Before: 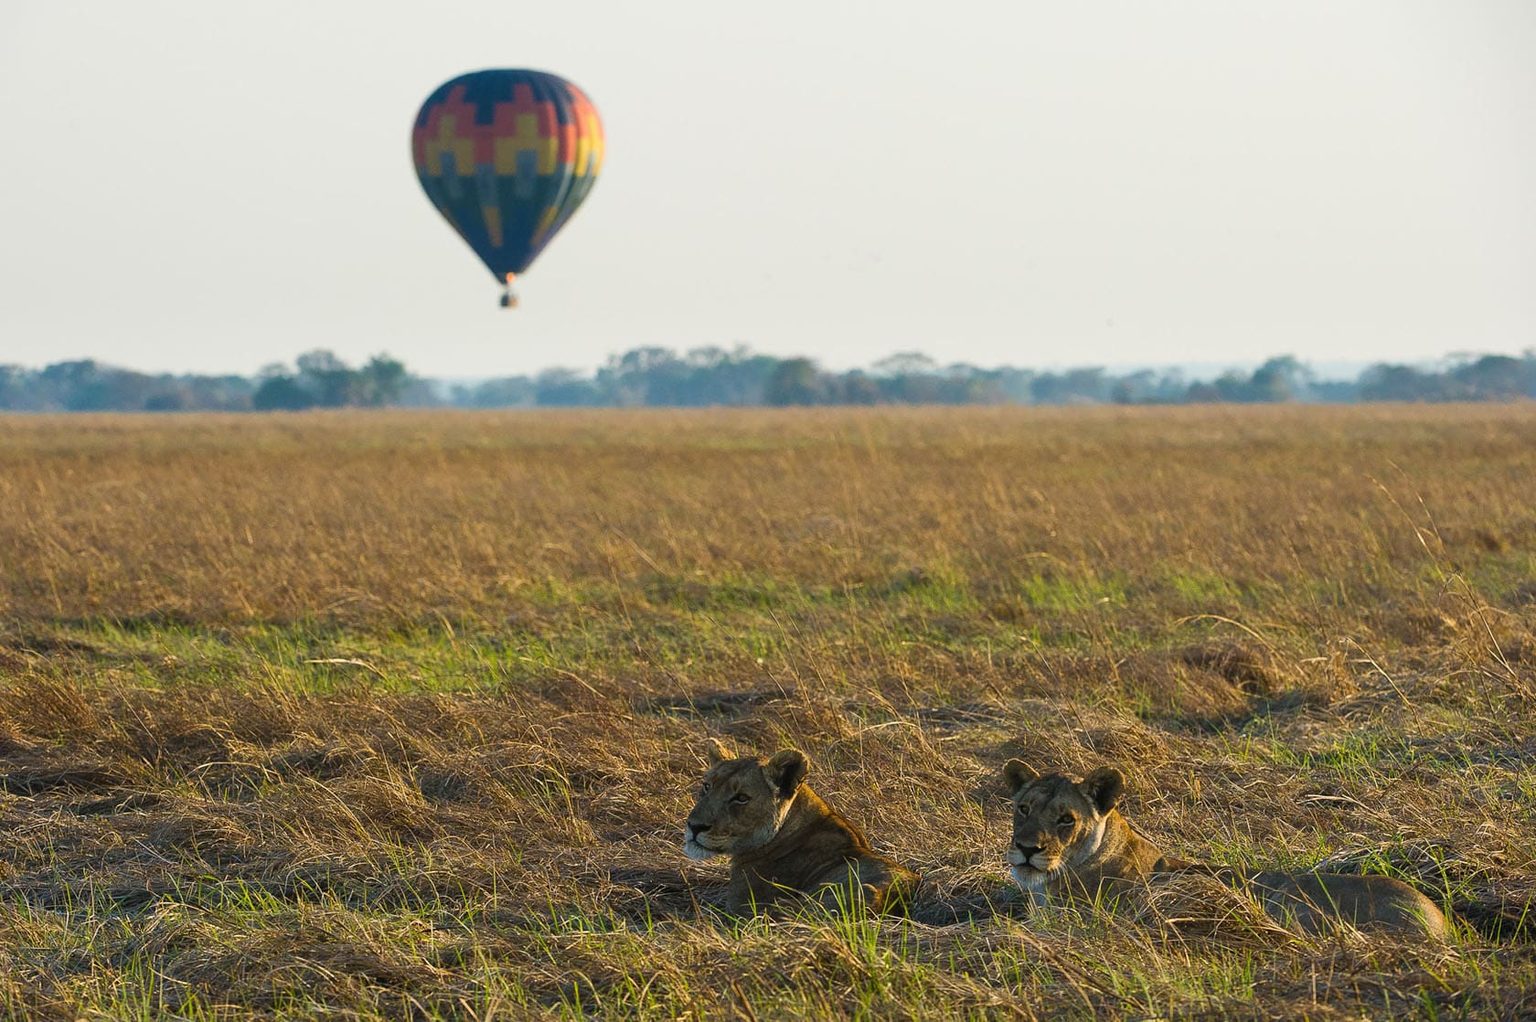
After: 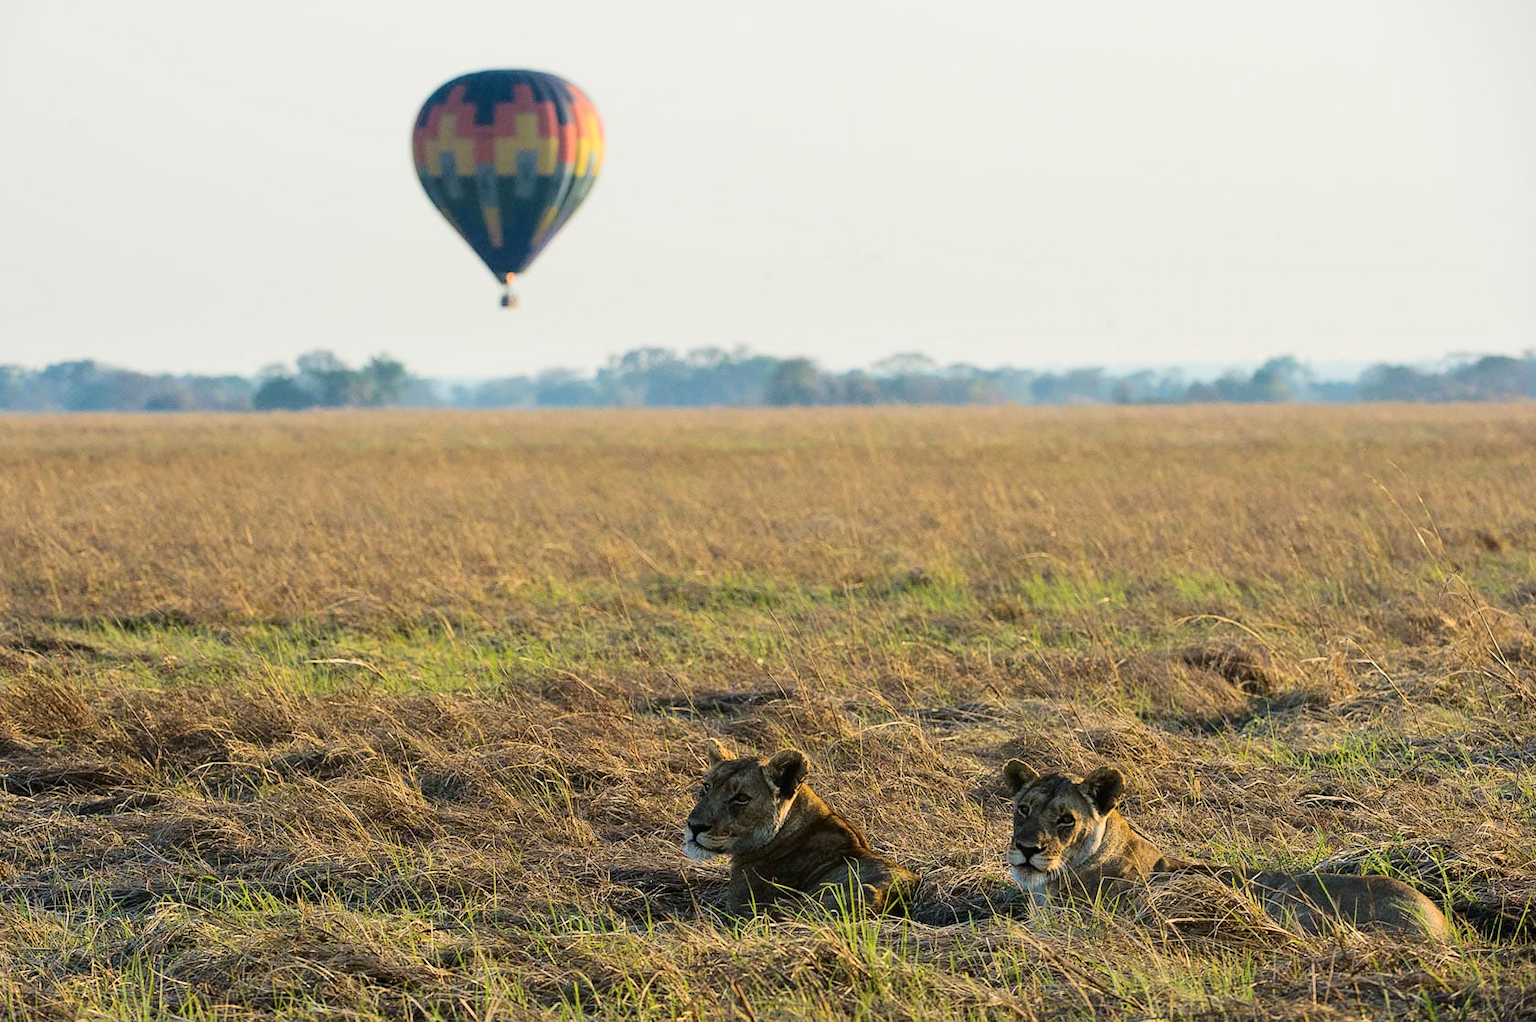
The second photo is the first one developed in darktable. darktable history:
tone curve: curves: ch0 [(0, 0) (0.003, 0.009) (0.011, 0.009) (0.025, 0.01) (0.044, 0.02) (0.069, 0.032) (0.1, 0.048) (0.136, 0.092) (0.177, 0.153) (0.224, 0.217) (0.277, 0.306) (0.335, 0.402) (0.399, 0.488) (0.468, 0.574) (0.543, 0.648) (0.623, 0.716) (0.709, 0.783) (0.801, 0.851) (0.898, 0.92) (1, 1)], color space Lab, independent channels, preserve colors none
